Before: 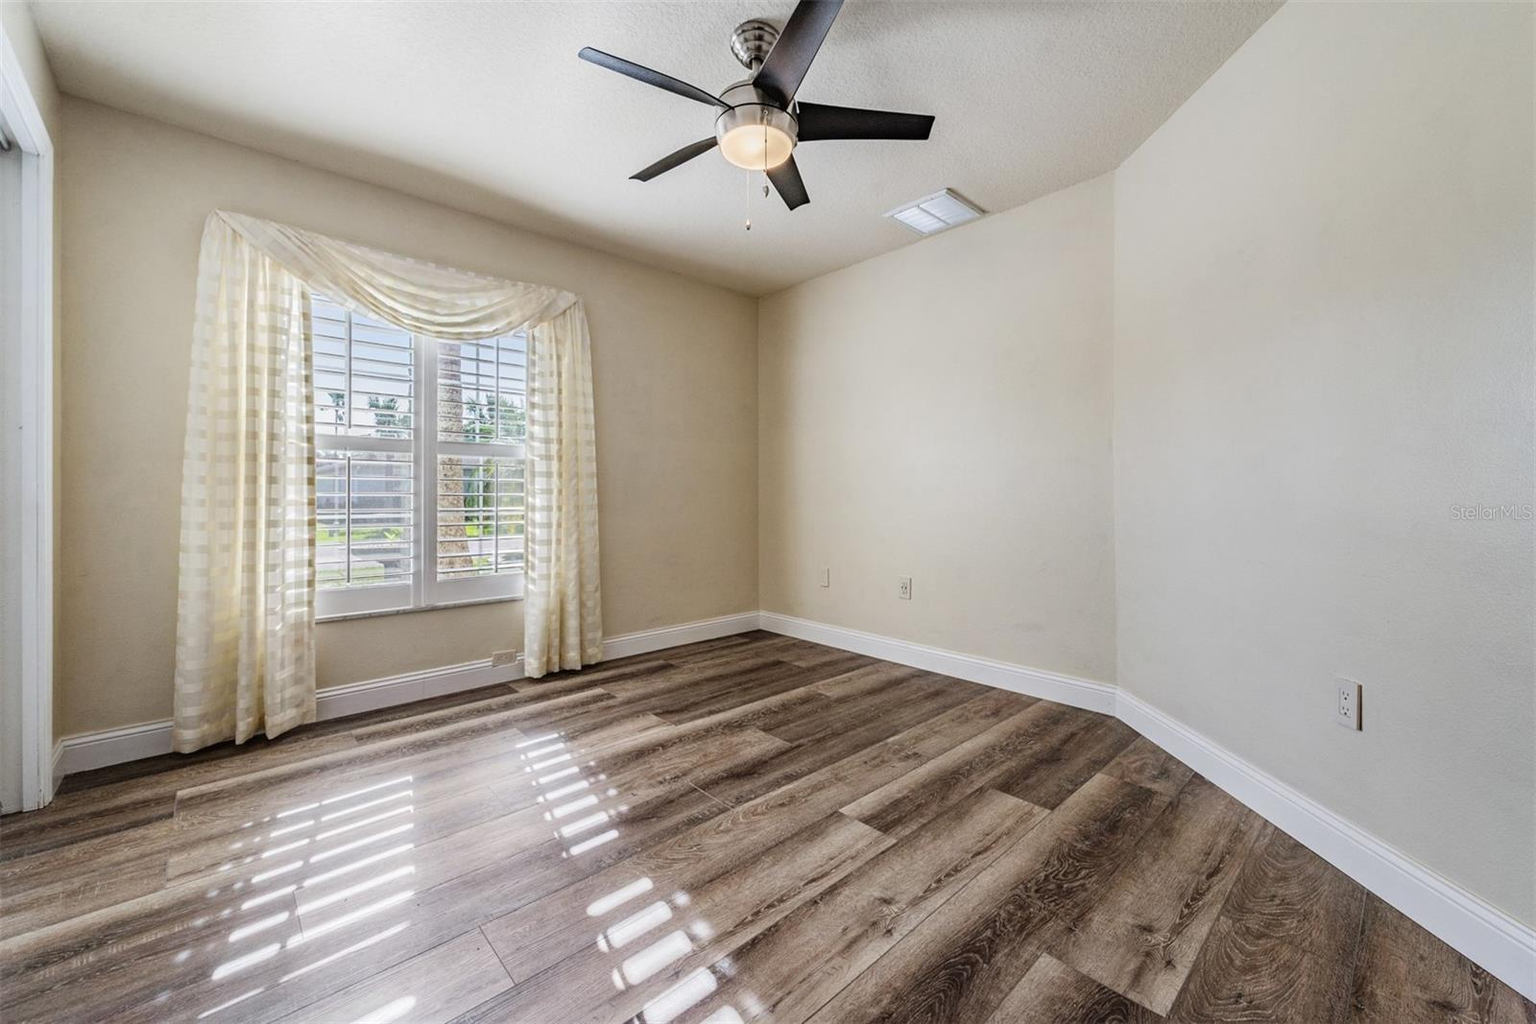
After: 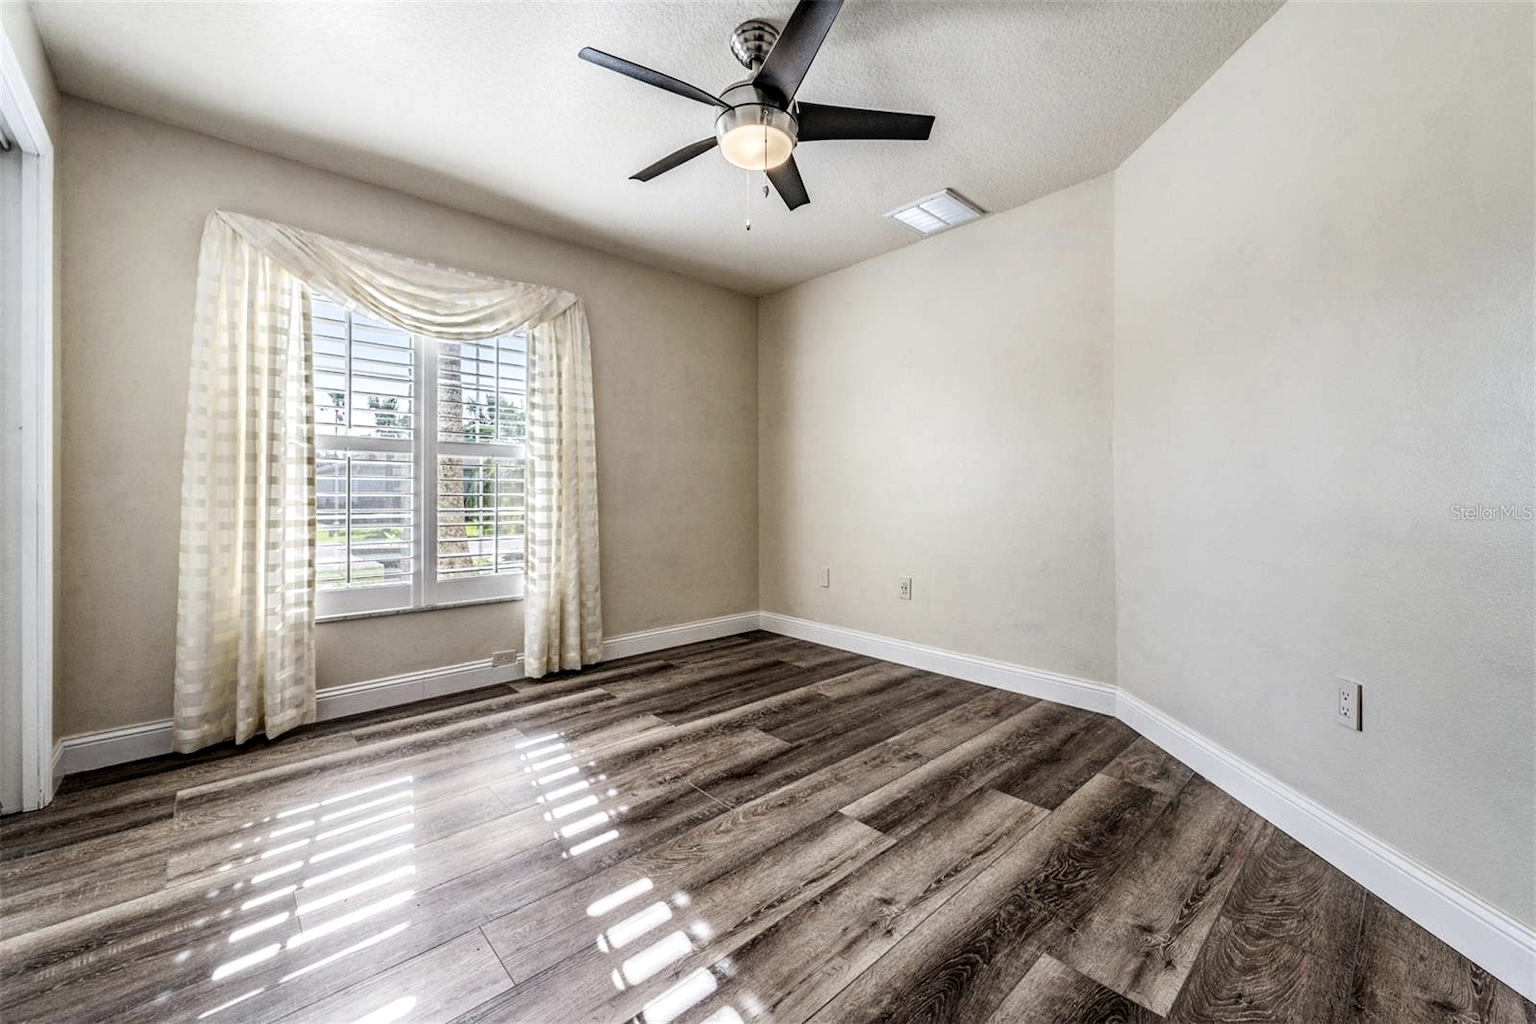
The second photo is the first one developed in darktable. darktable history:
contrast brightness saturation: contrast 0.113, saturation -0.178
levels: levels [0.031, 0.5, 0.969]
local contrast: detail 130%
